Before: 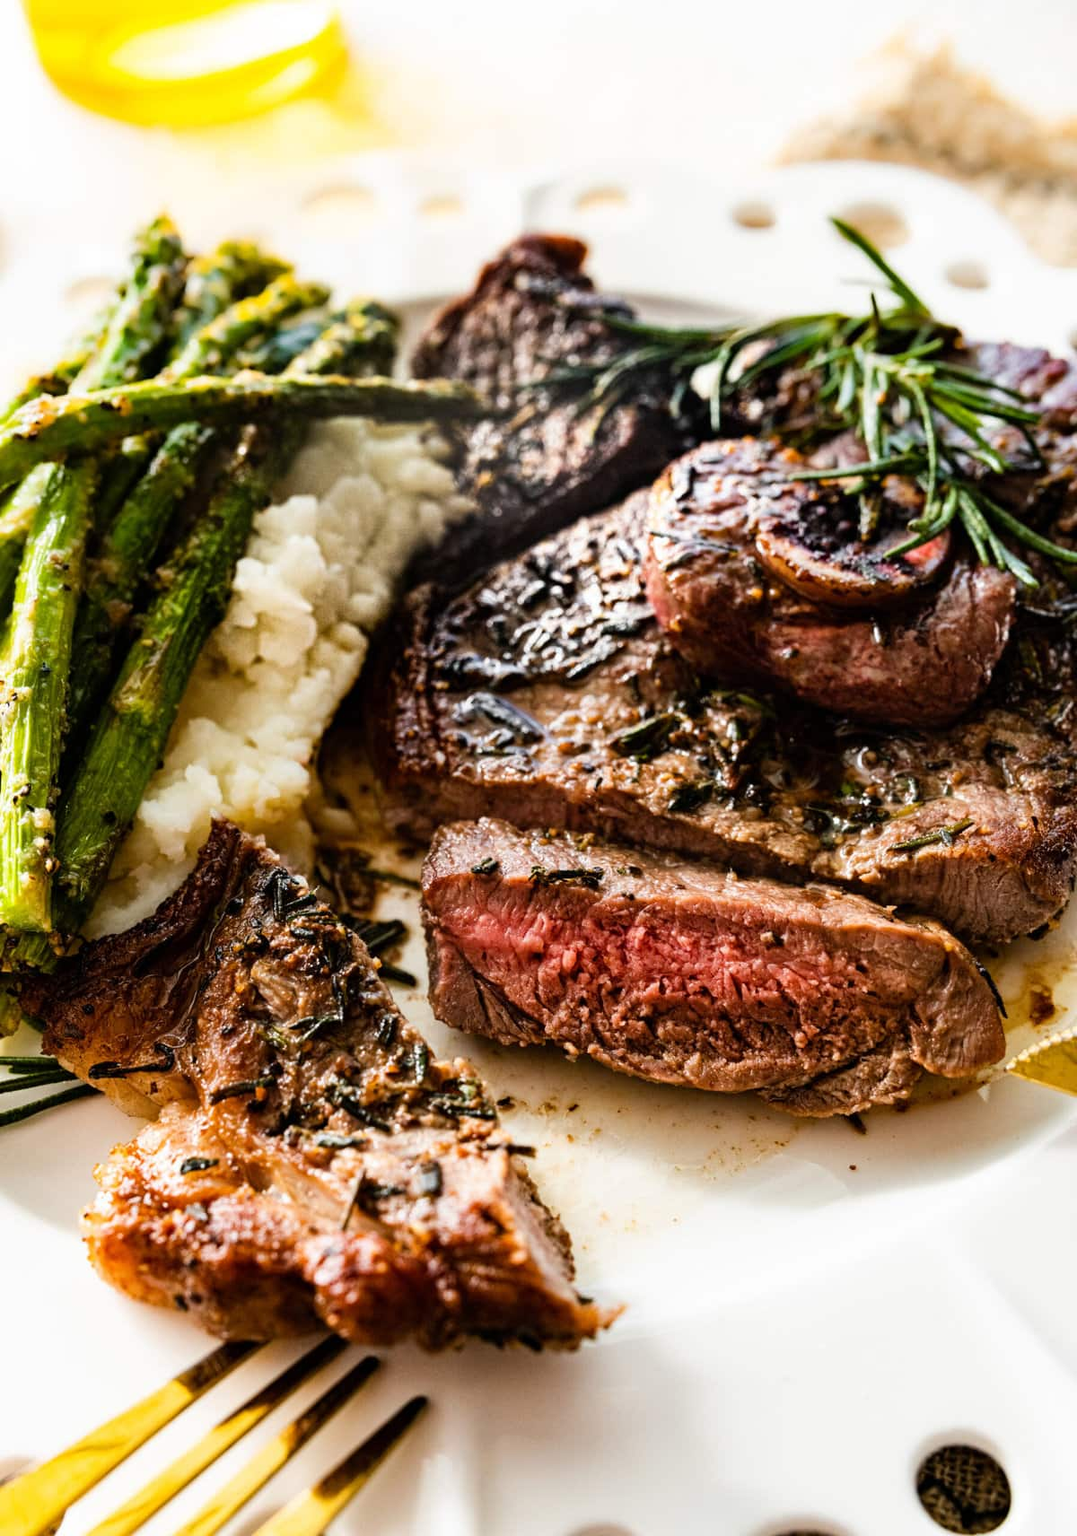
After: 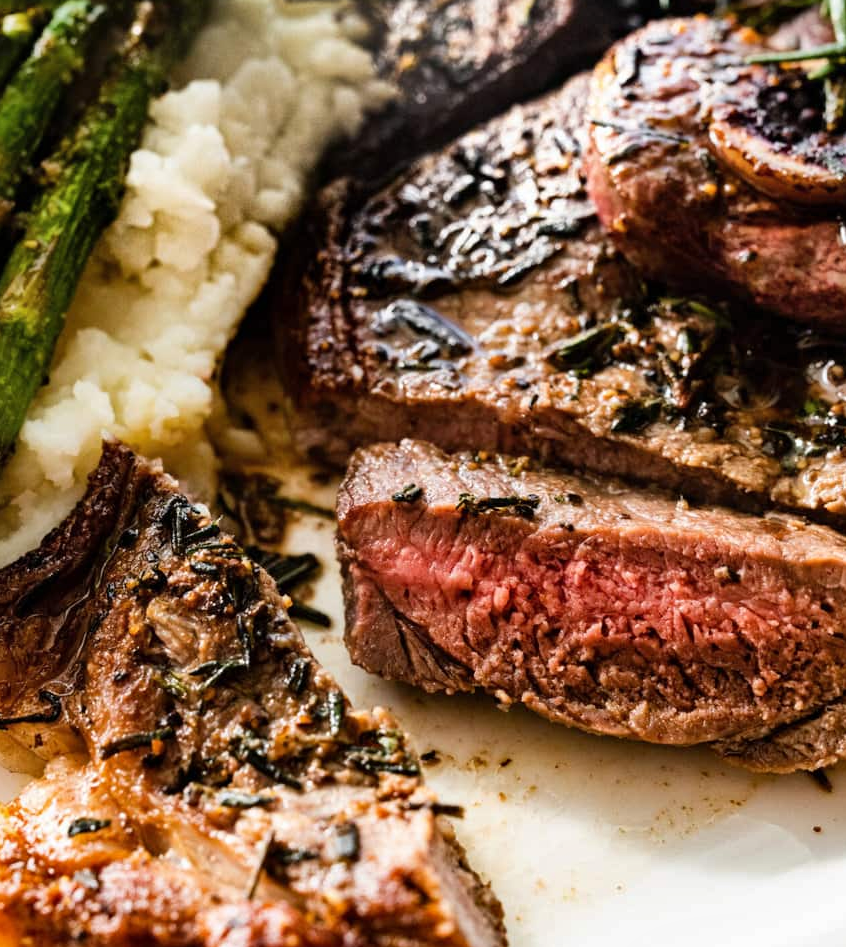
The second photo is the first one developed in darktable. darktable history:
shadows and highlights: low approximation 0.01, soften with gaussian
crop: left 11.123%, top 27.61%, right 18.3%, bottom 17.034%
